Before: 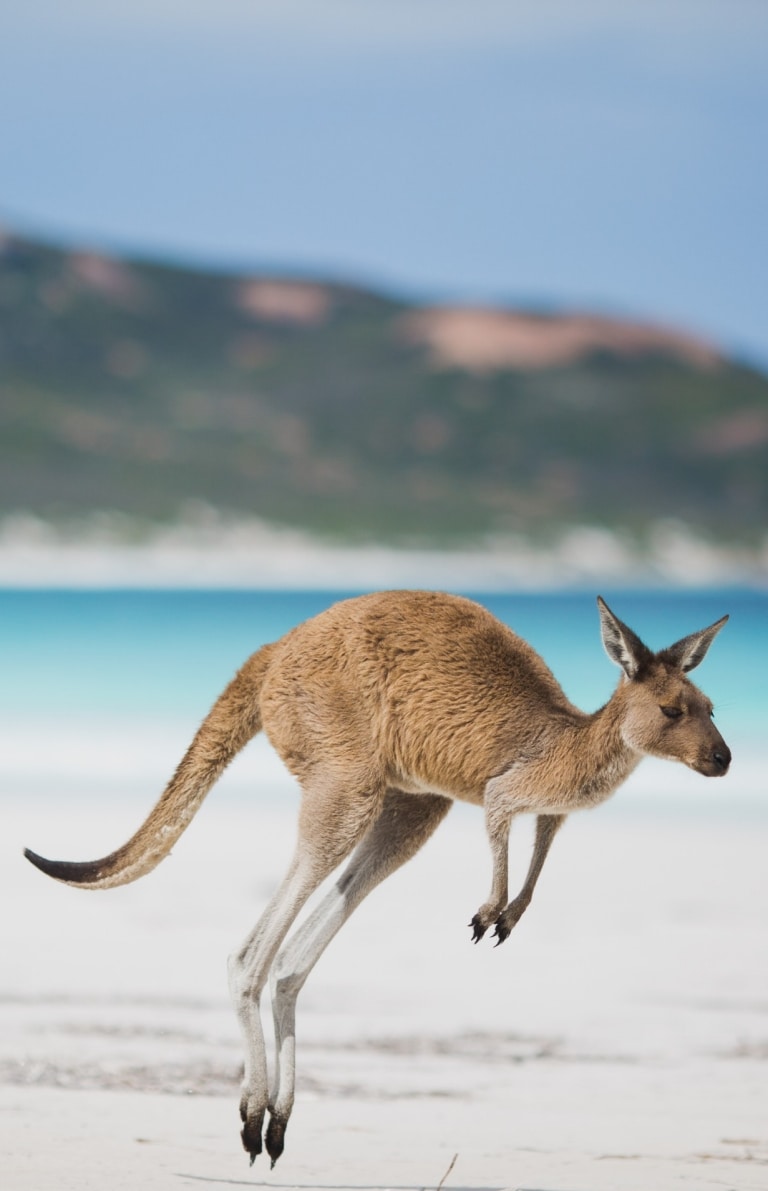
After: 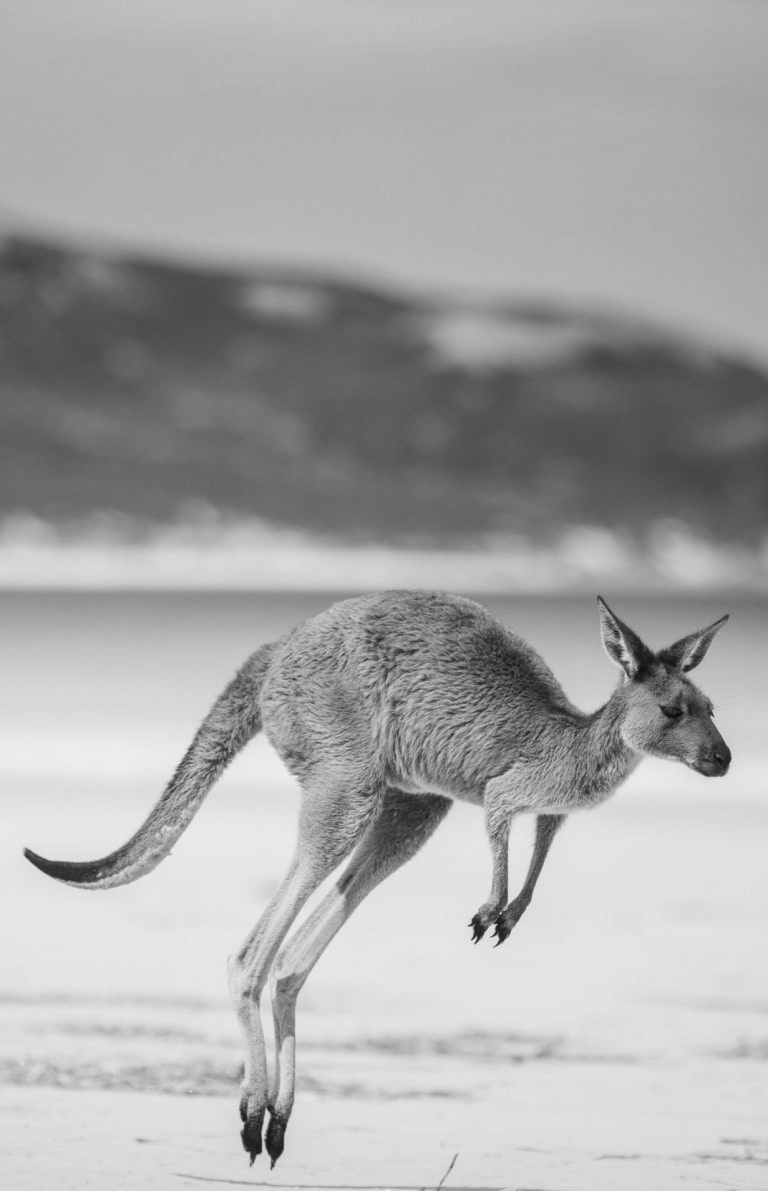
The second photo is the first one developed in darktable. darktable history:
monochrome: on, module defaults
color correction: saturation 1.1
local contrast: on, module defaults
